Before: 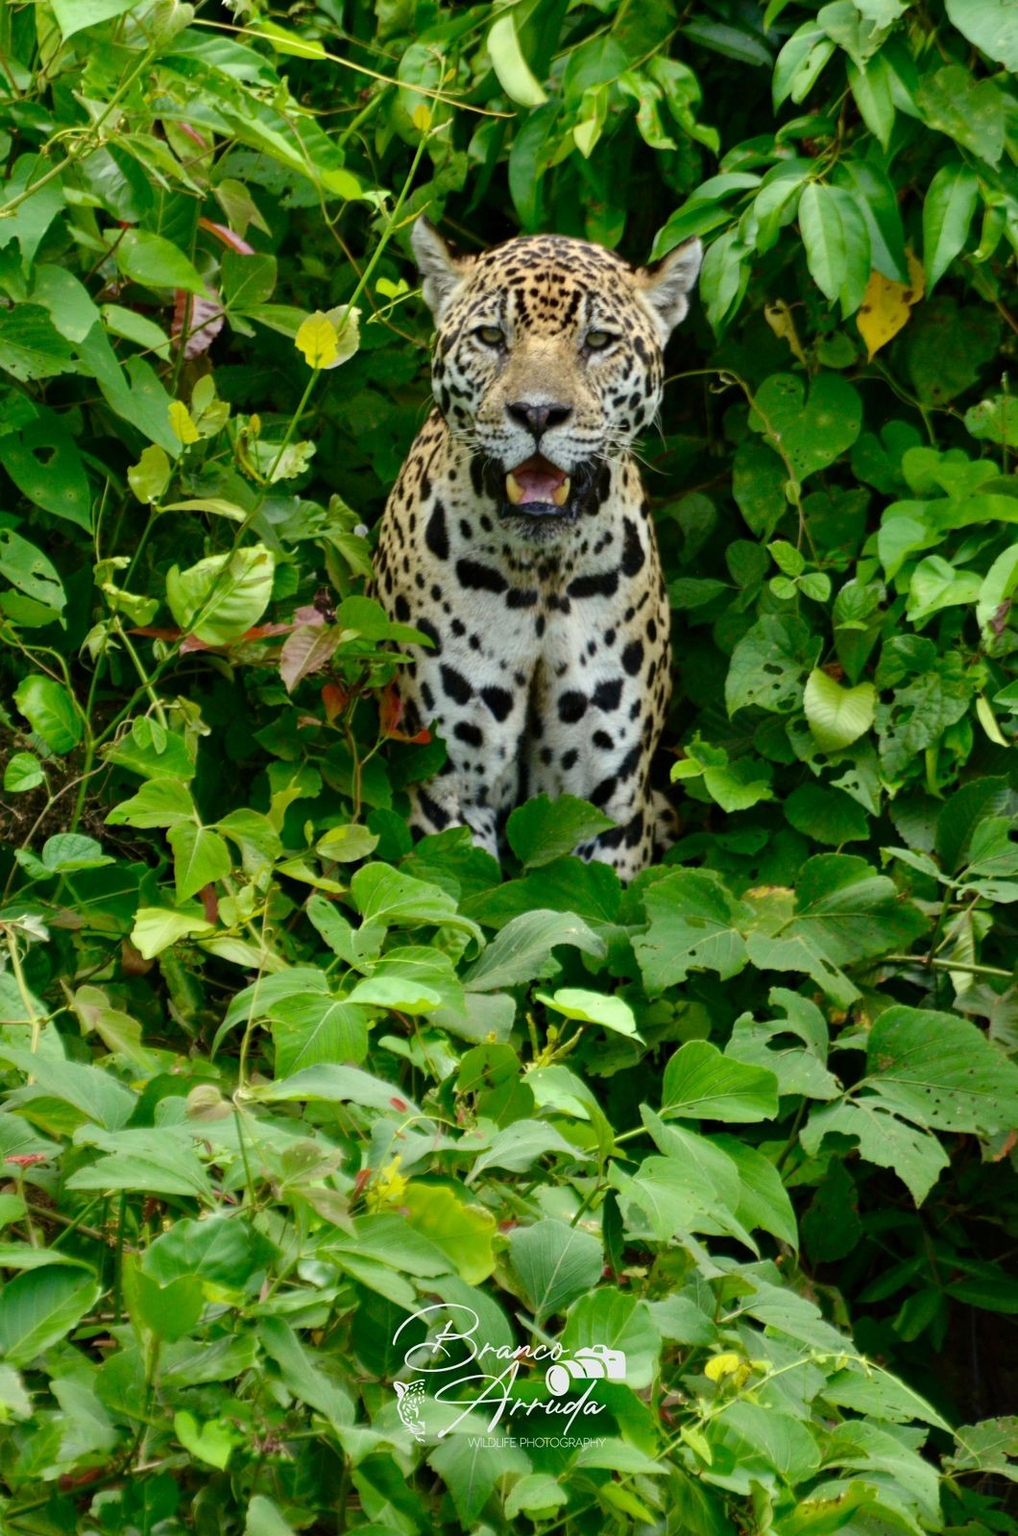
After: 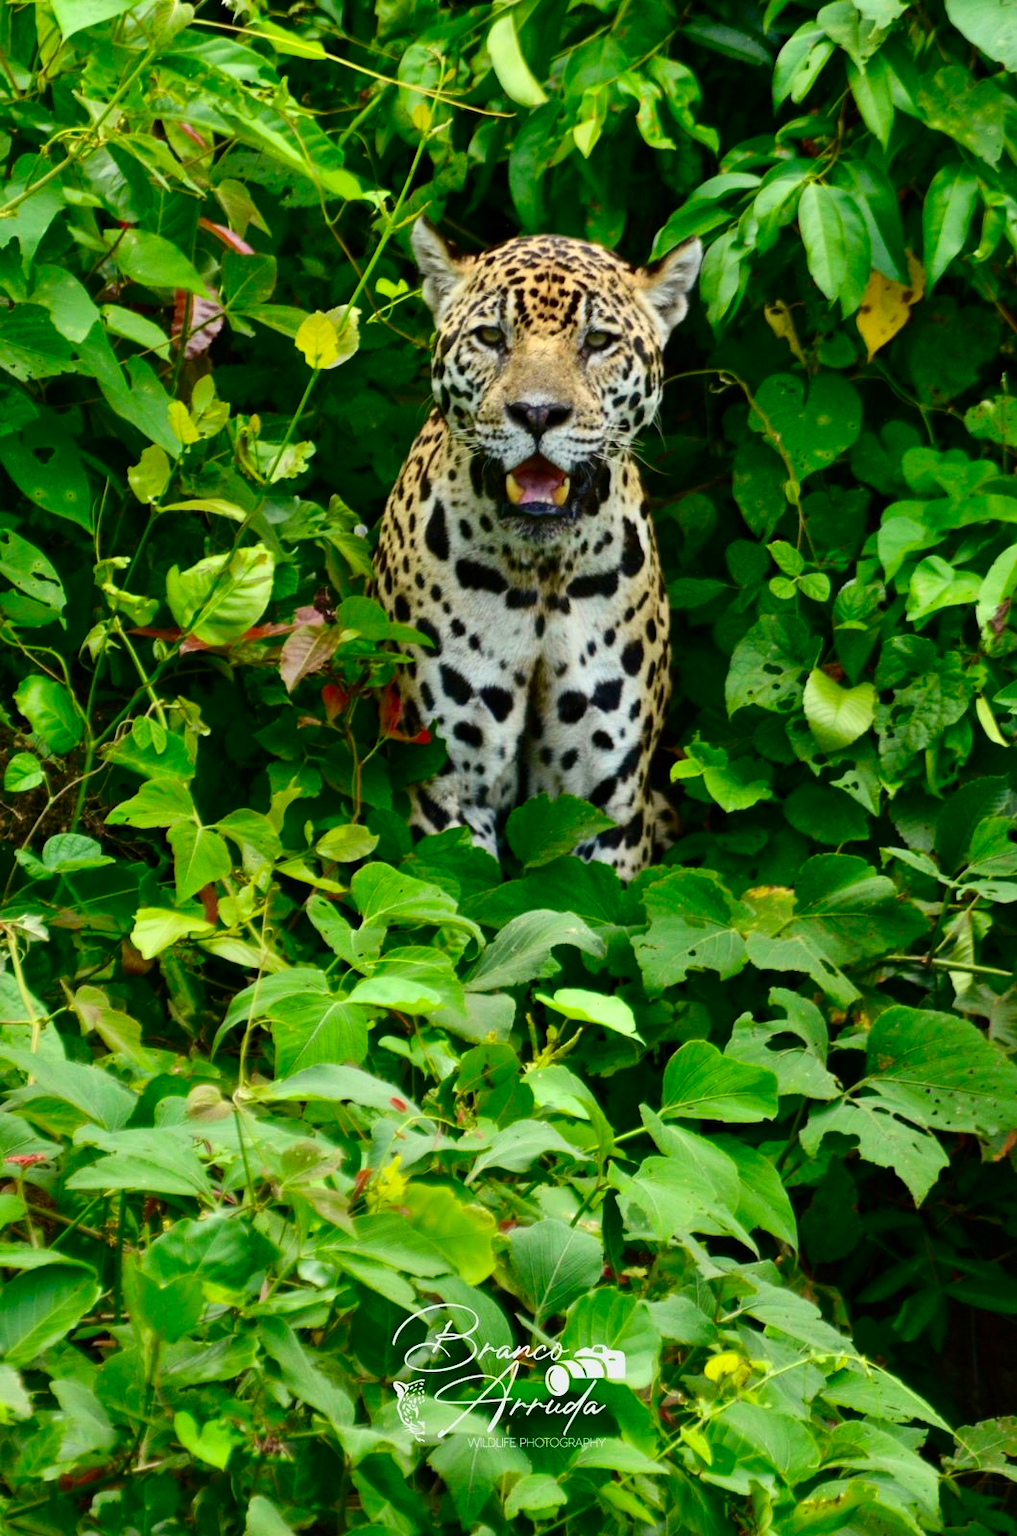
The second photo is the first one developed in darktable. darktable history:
contrast brightness saturation: contrast 0.17, saturation 0.303
